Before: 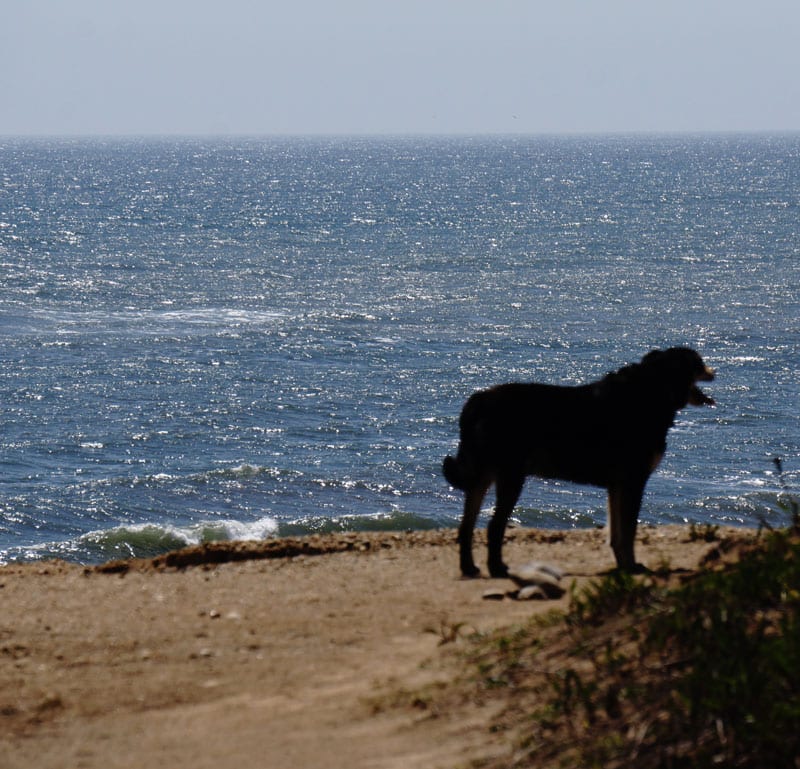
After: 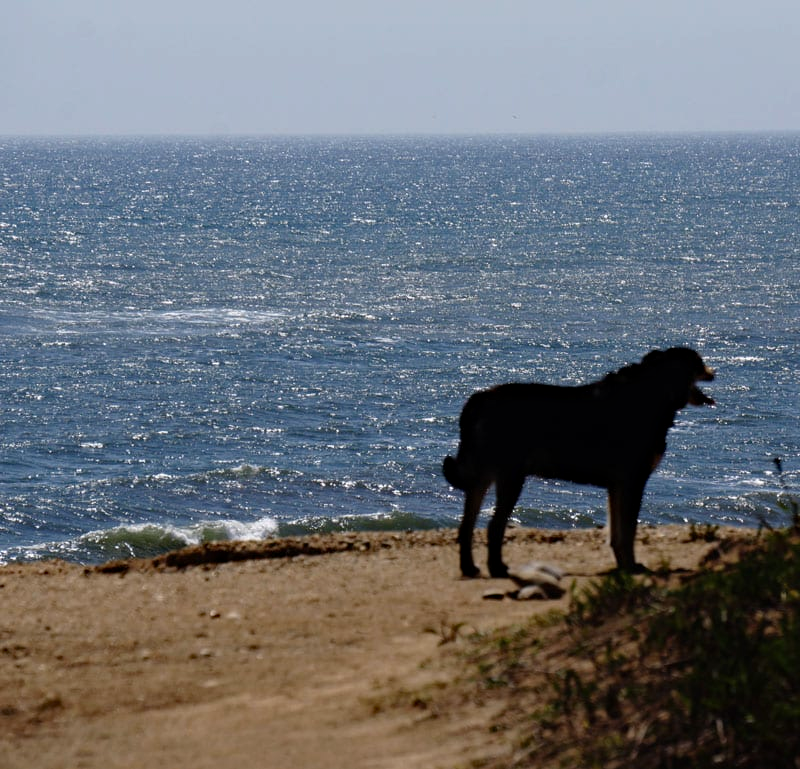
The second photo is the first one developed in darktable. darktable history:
color correction: highlights a* 0.051, highlights b* -0.647
haze removal: compatibility mode true, adaptive false
